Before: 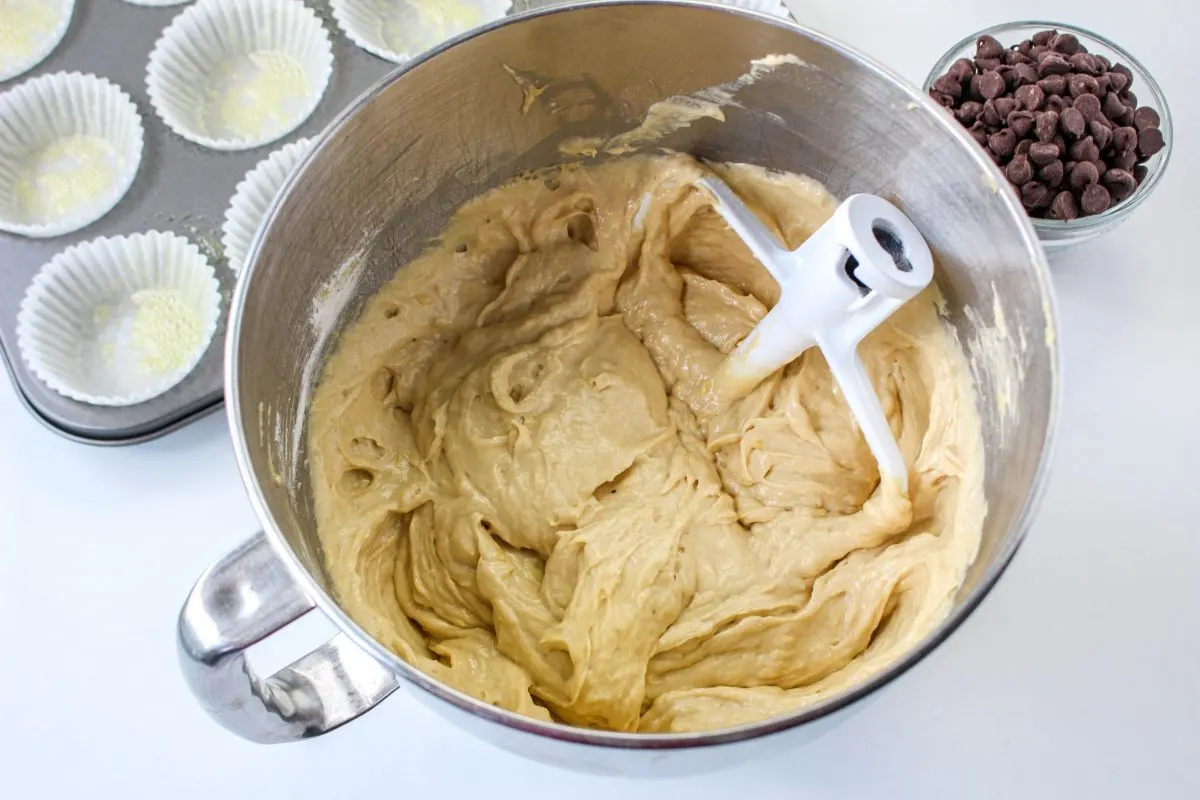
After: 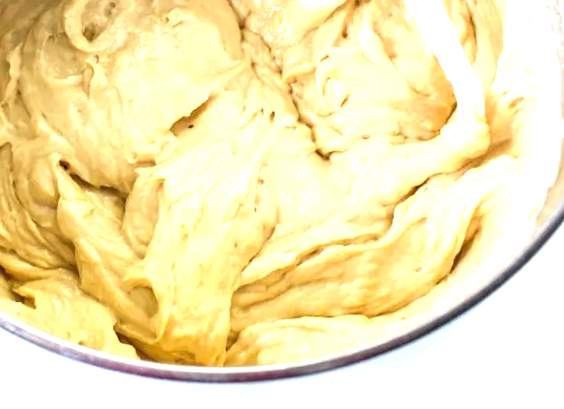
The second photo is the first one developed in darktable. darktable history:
exposure: black level correction 0, exposure 1.1 EV, compensate highlight preservation false
rotate and perspective: rotation -2.29°, automatic cropping off
crop: left 35.976%, top 45.819%, right 18.162%, bottom 5.807%
